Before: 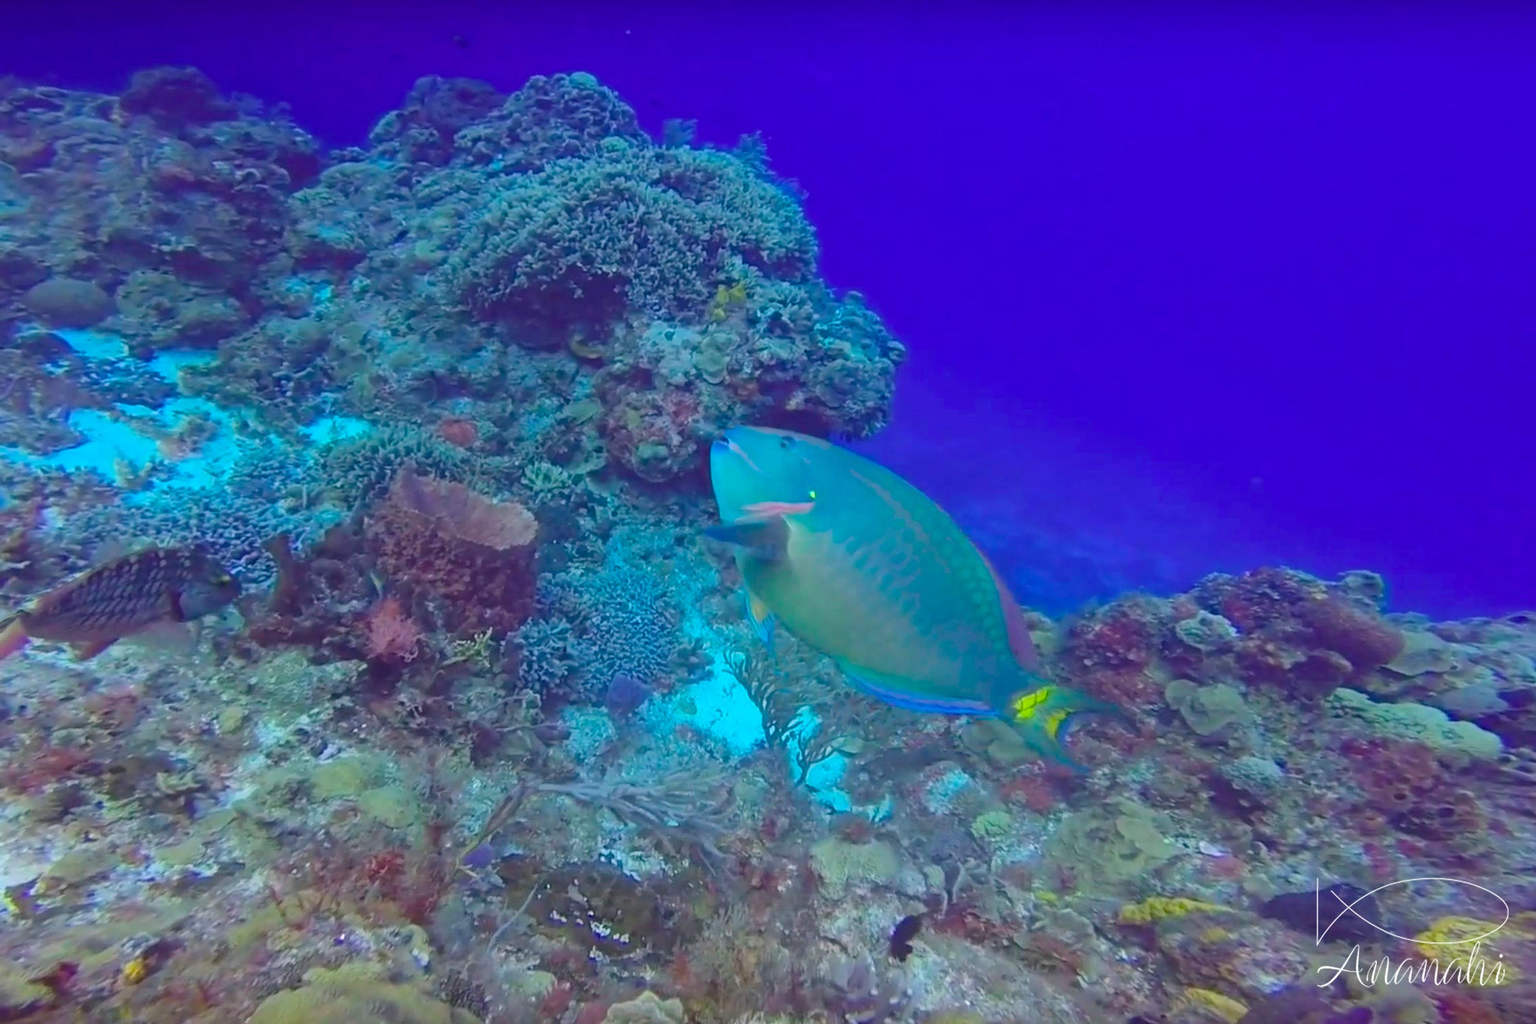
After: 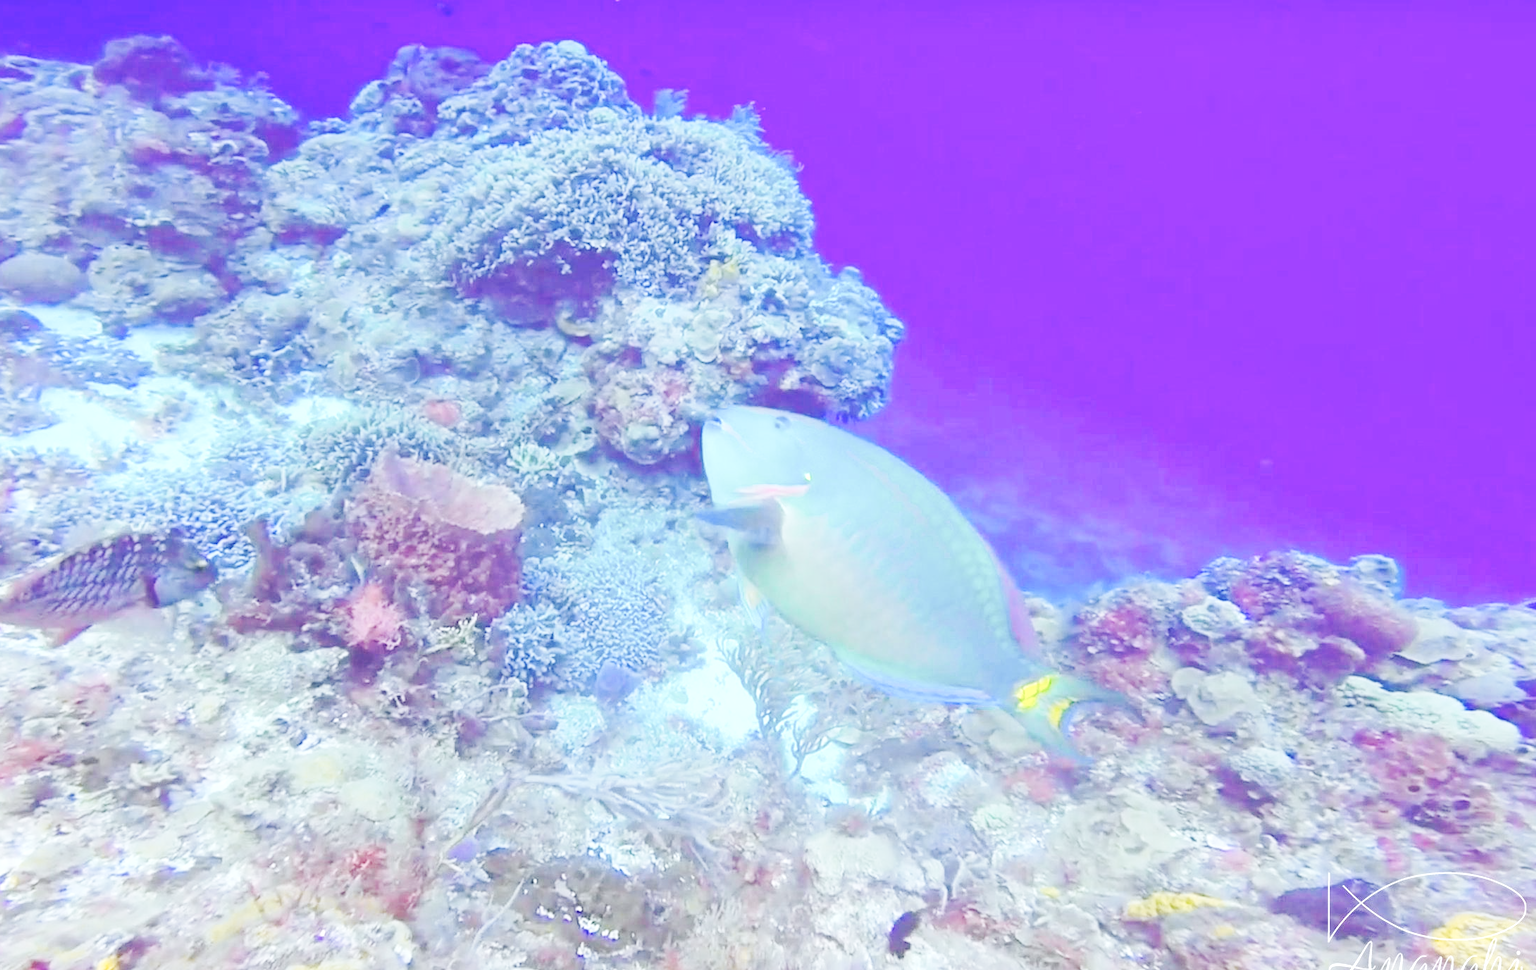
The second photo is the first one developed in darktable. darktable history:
tone curve: curves: ch0 [(0, 0) (0.765, 0.816) (1, 1)]; ch1 [(0, 0) (0.425, 0.464) (0.5, 0.5) (0.531, 0.522) (0.588, 0.575) (0.994, 0.939)]; ch2 [(0, 0) (0.398, 0.435) (0.455, 0.481) (0.501, 0.504) (0.529, 0.544) (0.584, 0.585) (1, 0.911)], color space Lab, independent channels
base curve: curves: ch0 [(0, 0.007) (0.028, 0.063) (0.121, 0.311) (0.46, 0.743) (0.859, 0.957) (1, 1)], preserve colors none
white balance: red 0.954, blue 1.079
exposure: black level correction -0.001, exposure 0.9 EV, compensate exposure bias true, compensate highlight preservation false
crop: left 1.964%, top 3.251%, right 1.122%, bottom 4.933%
